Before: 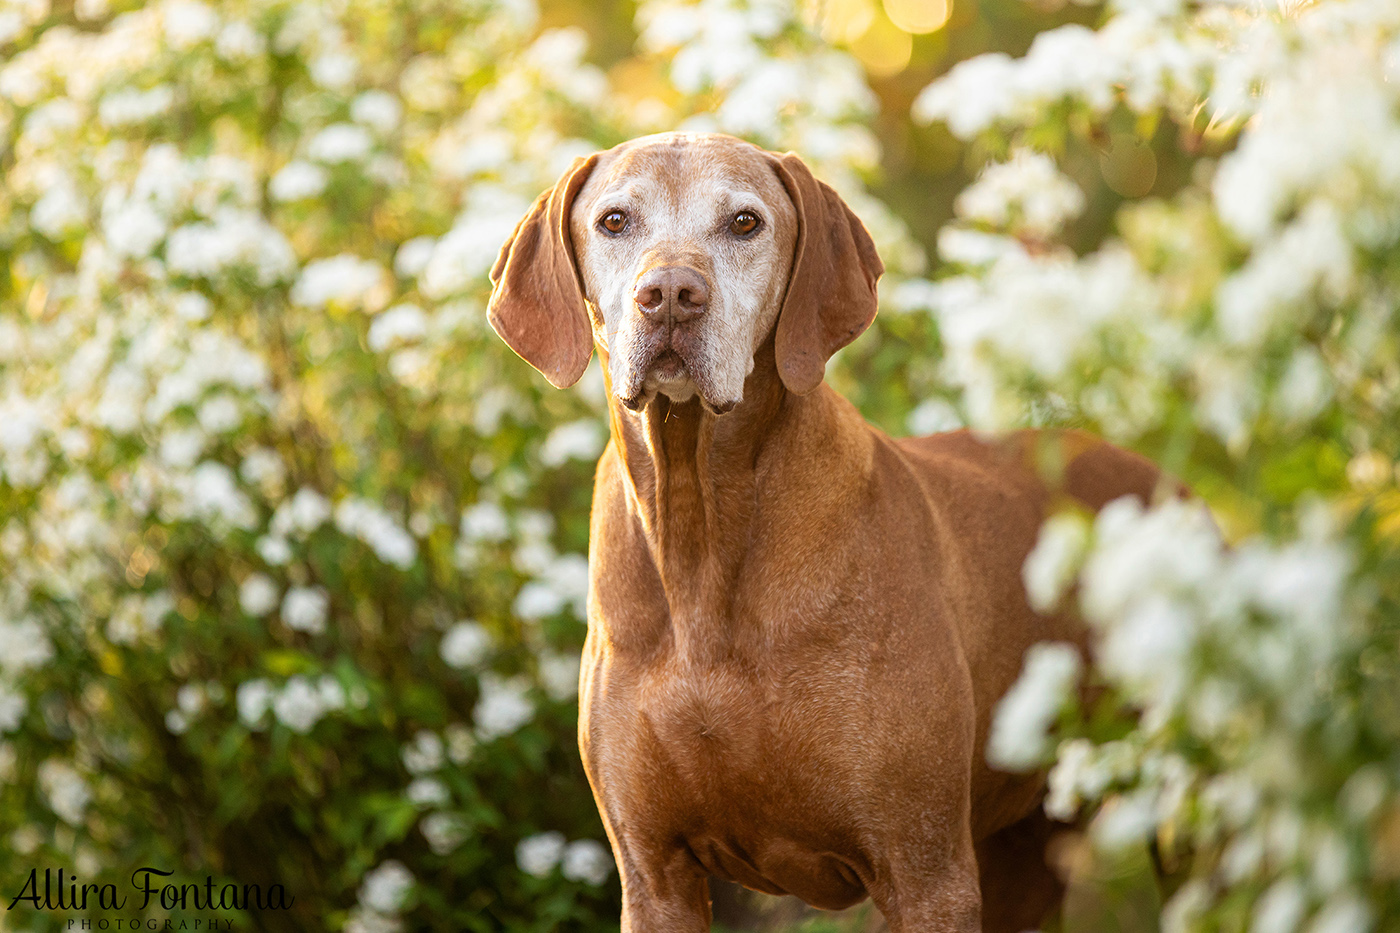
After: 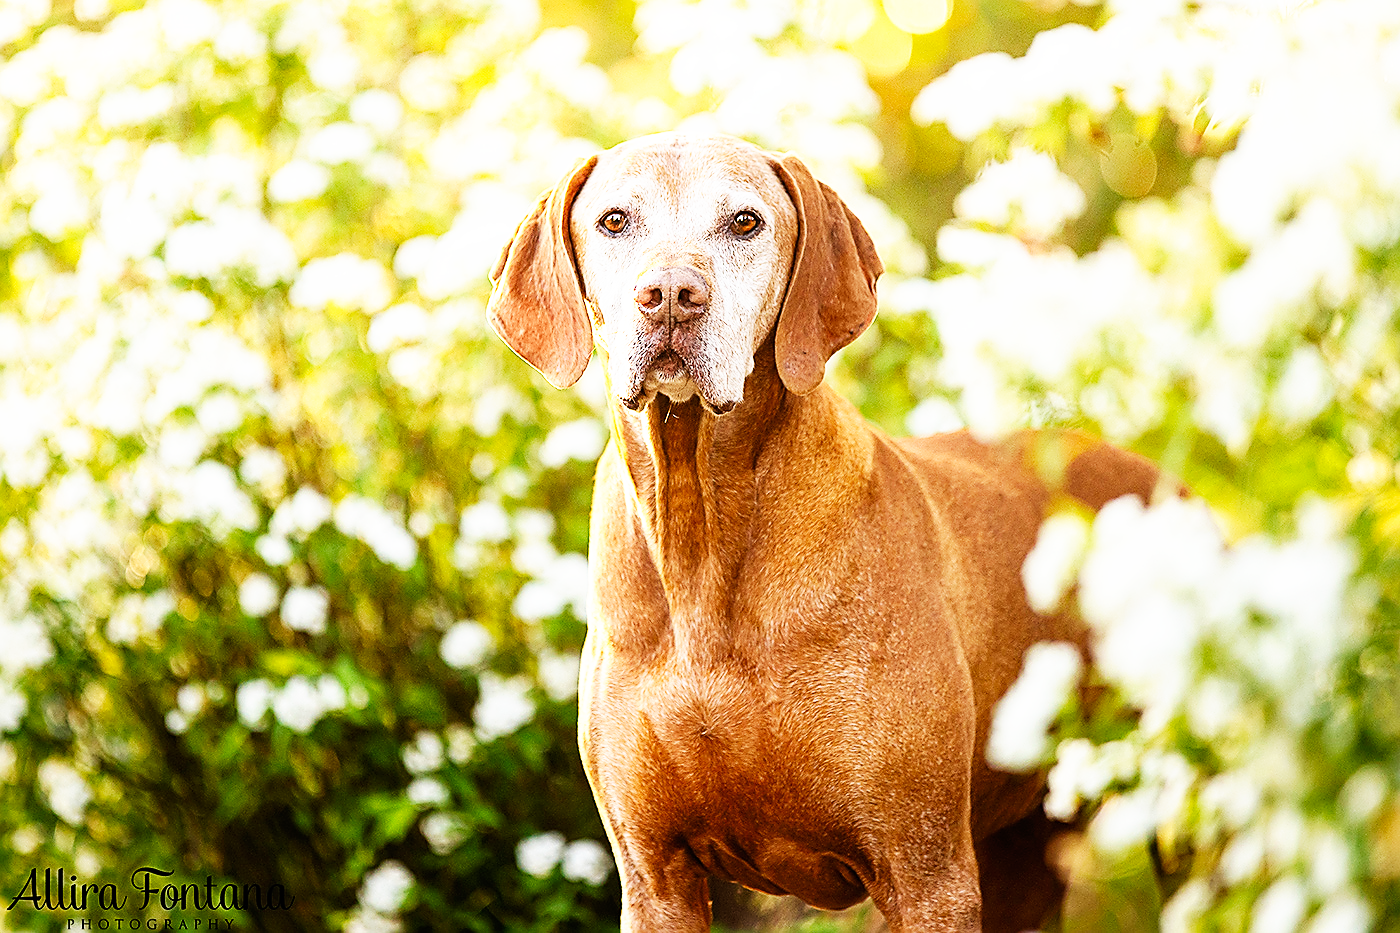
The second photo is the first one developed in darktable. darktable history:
sharpen: radius 1.4, amount 1.25, threshold 0.7
base curve: curves: ch0 [(0, 0) (0.007, 0.004) (0.027, 0.03) (0.046, 0.07) (0.207, 0.54) (0.442, 0.872) (0.673, 0.972) (1, 1)], preserve colors none
tone equalizer: on, module defaults
